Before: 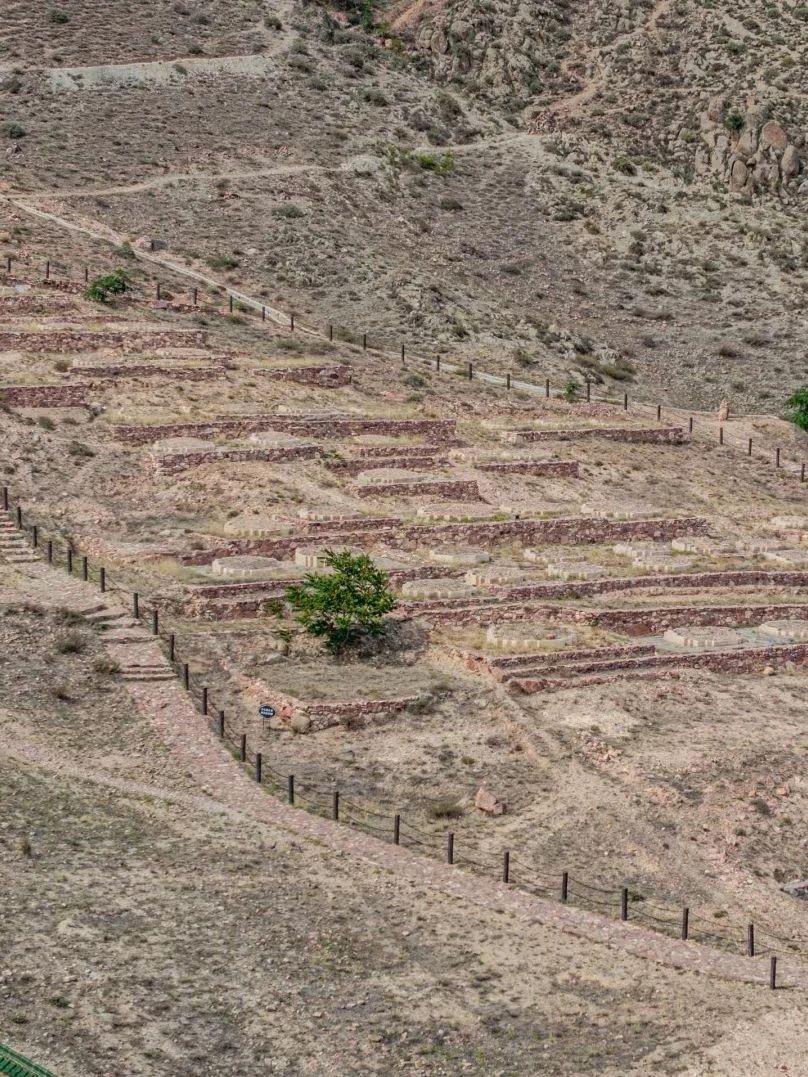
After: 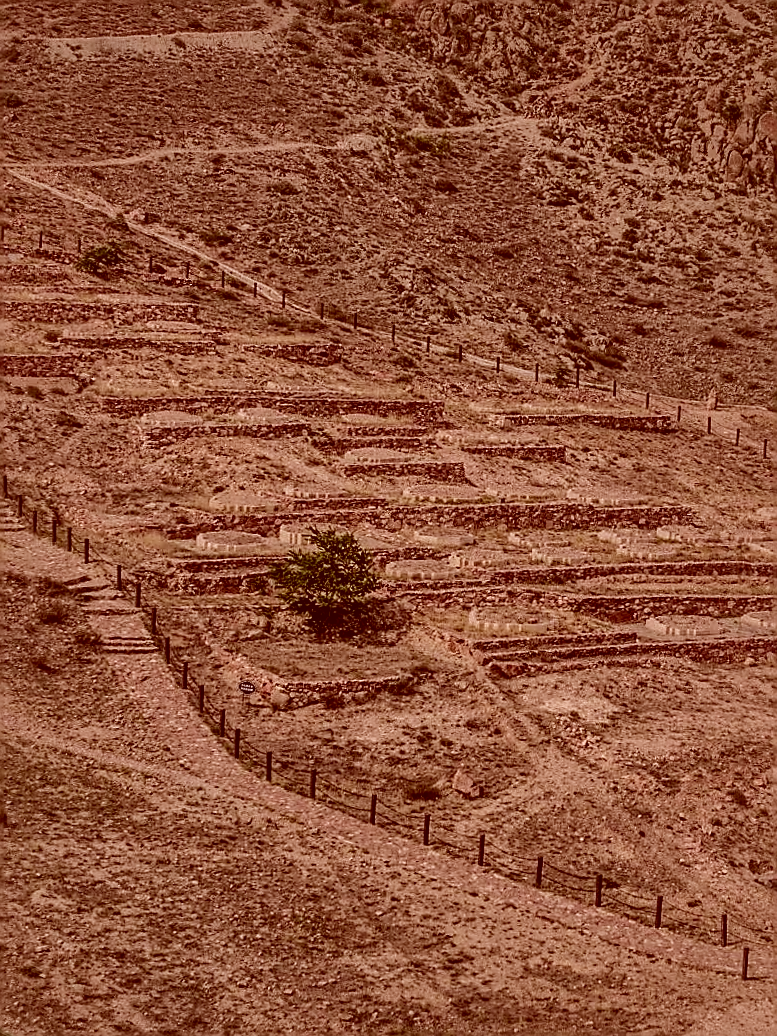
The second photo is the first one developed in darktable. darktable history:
crop and rotate: angle -1.69°
color correction: highlights a* 9.03, highlights b* 8.71, shadows a* 40, shadows b* 40, saturation 0.8
white balance: emerald 1
exposure: black level correction -0.016, exposure -1.018 EV, compensate highlight preservation false
local contrast: mode bilateral grid, contrast 70, coarseness 75, detail 180%, midtone range 0.2
sharpen: radius 1.4, amount 1.25, threshold 0.7
